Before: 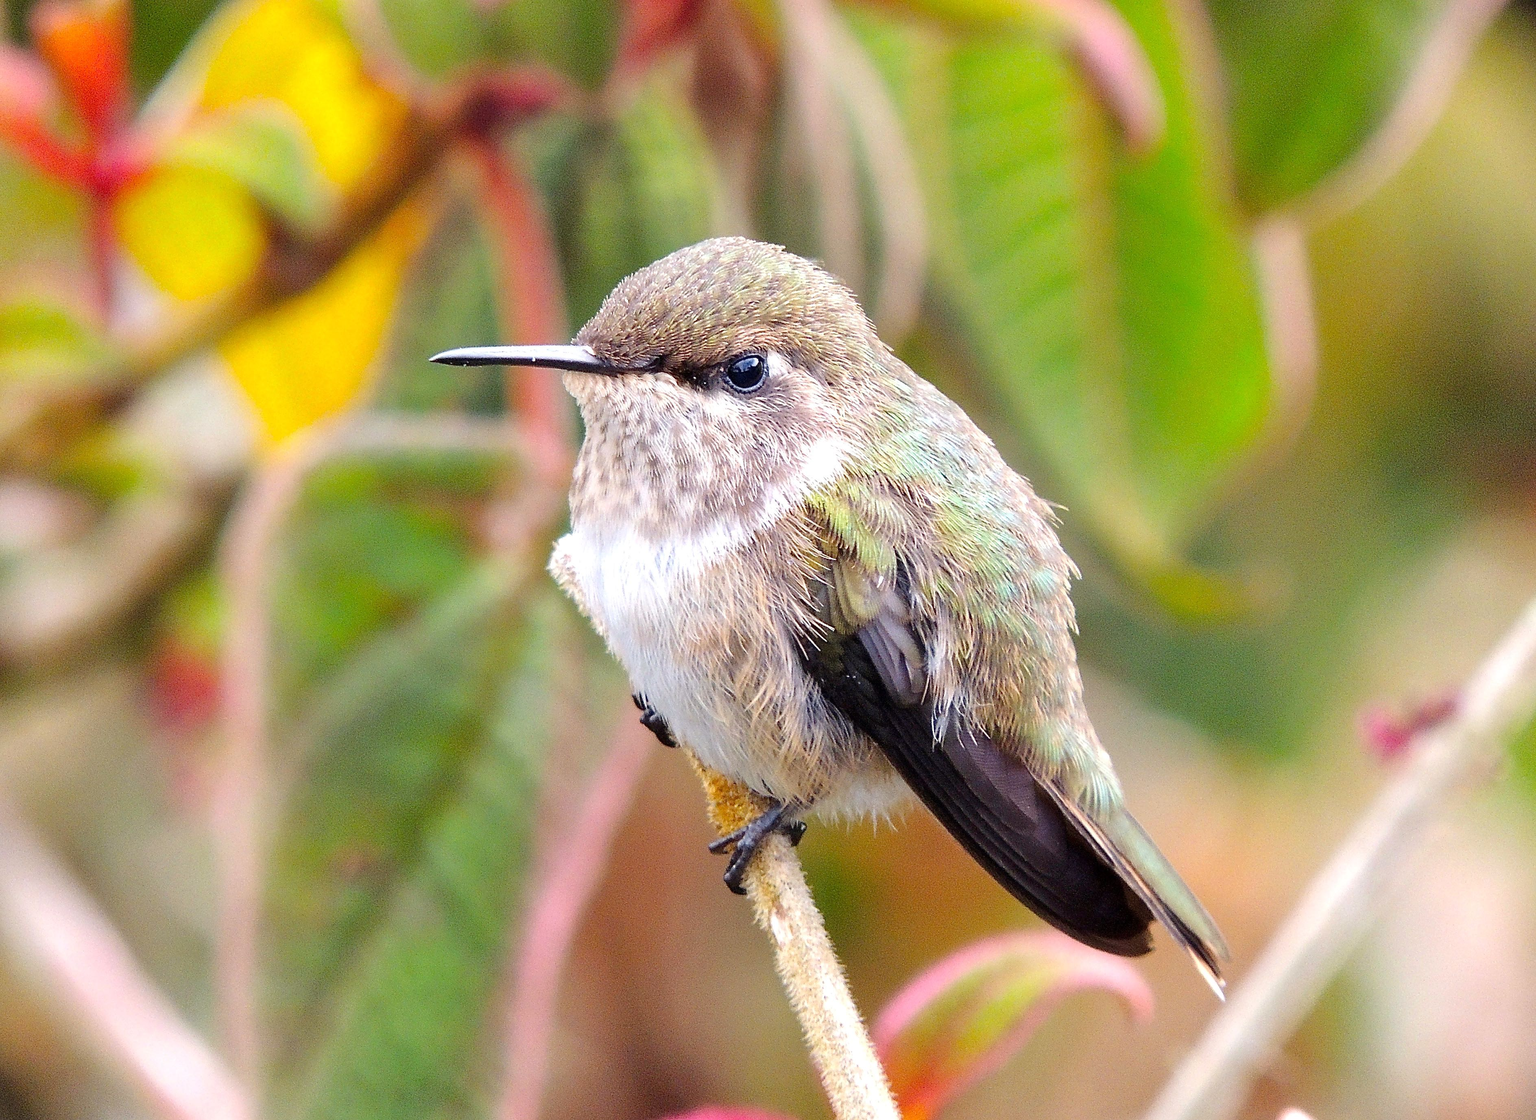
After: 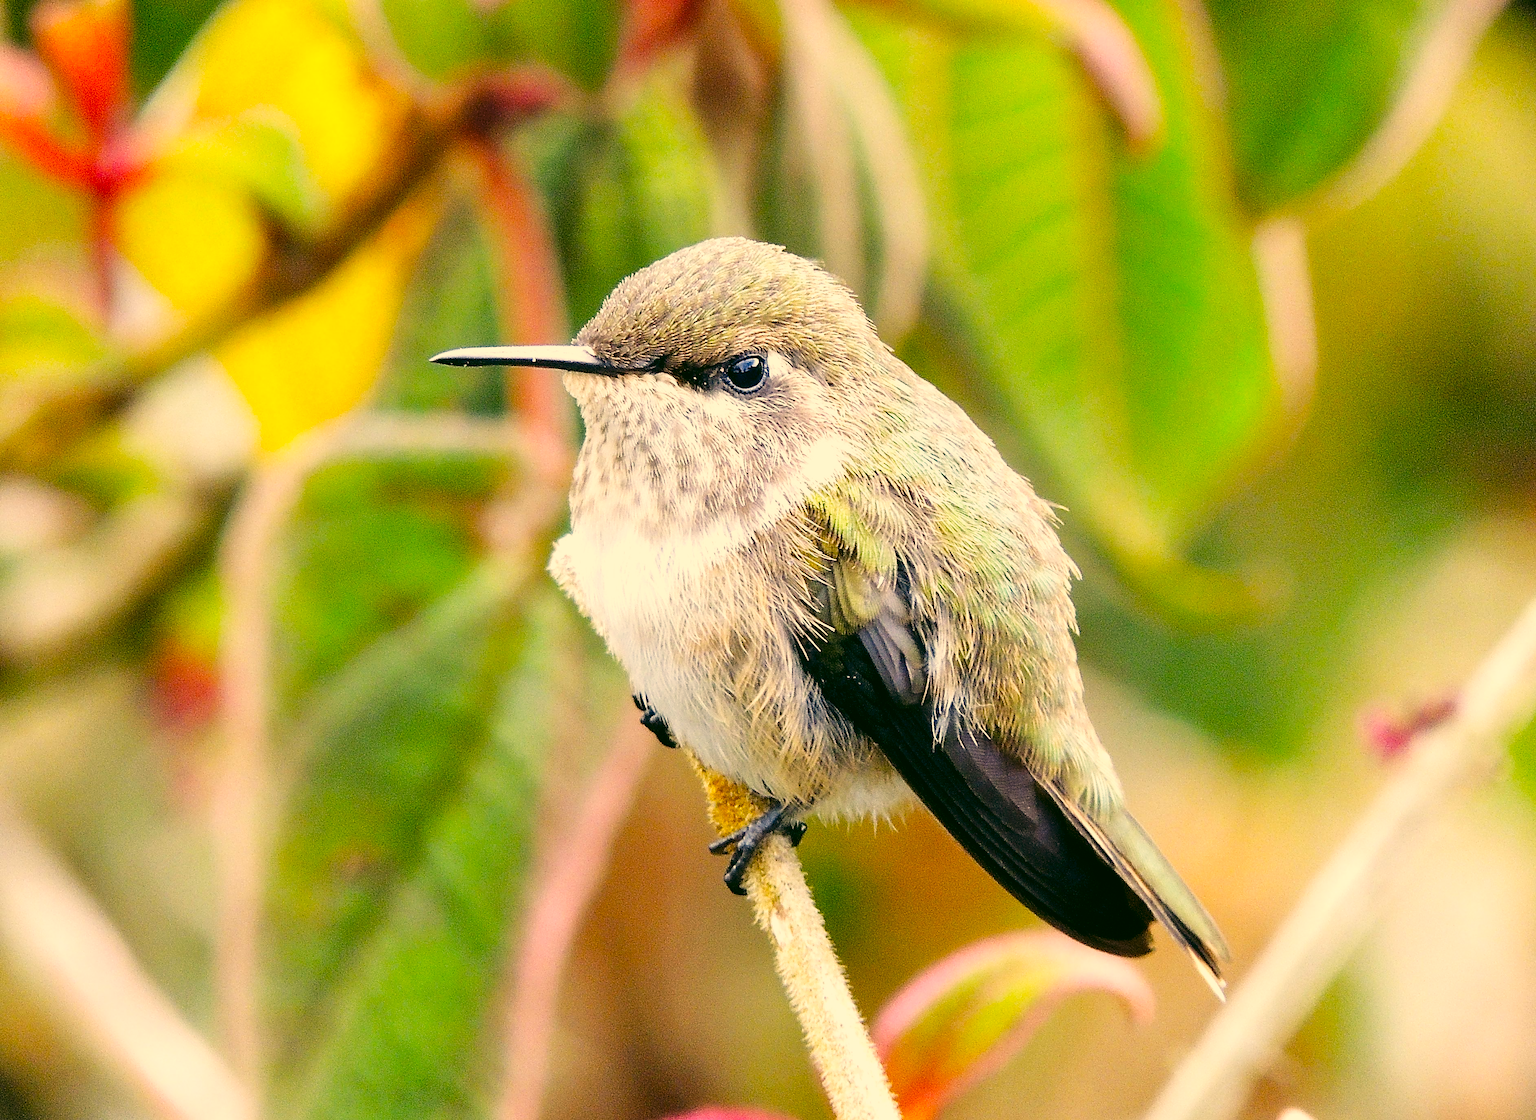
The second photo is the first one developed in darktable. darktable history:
tone curve: curves: ch0 [(0, 0.011) (0.053, 0.026) (0.174, 0.115) (0.416, 0.417) (0.697, 0.758) (0.852, 0.902) (0.991, 0.981)]; ch1 [(0, 0) (0.264, 0.22) (0.407, 0.373) (0.463, 0.457) (0.492, 0.5) (0.512, 0.511) (0.54, 0.543) (0.585, 0.617) (0.659, 0.686) (0.78, 0.8) (1, 1)]; ch2 [(0, 0) (0.438, 0.449) (0.473, 0.469) (0.503, 0.5) (0.523, 0.534) (0.562, 0.591) (0.612, 0.627) (0.701, 0.707) (1, 1)], preserve colors none
color correction: highlights a* 5.25, highlights b* 24.77, shadows a* -15.56, shadows b* 3.84
